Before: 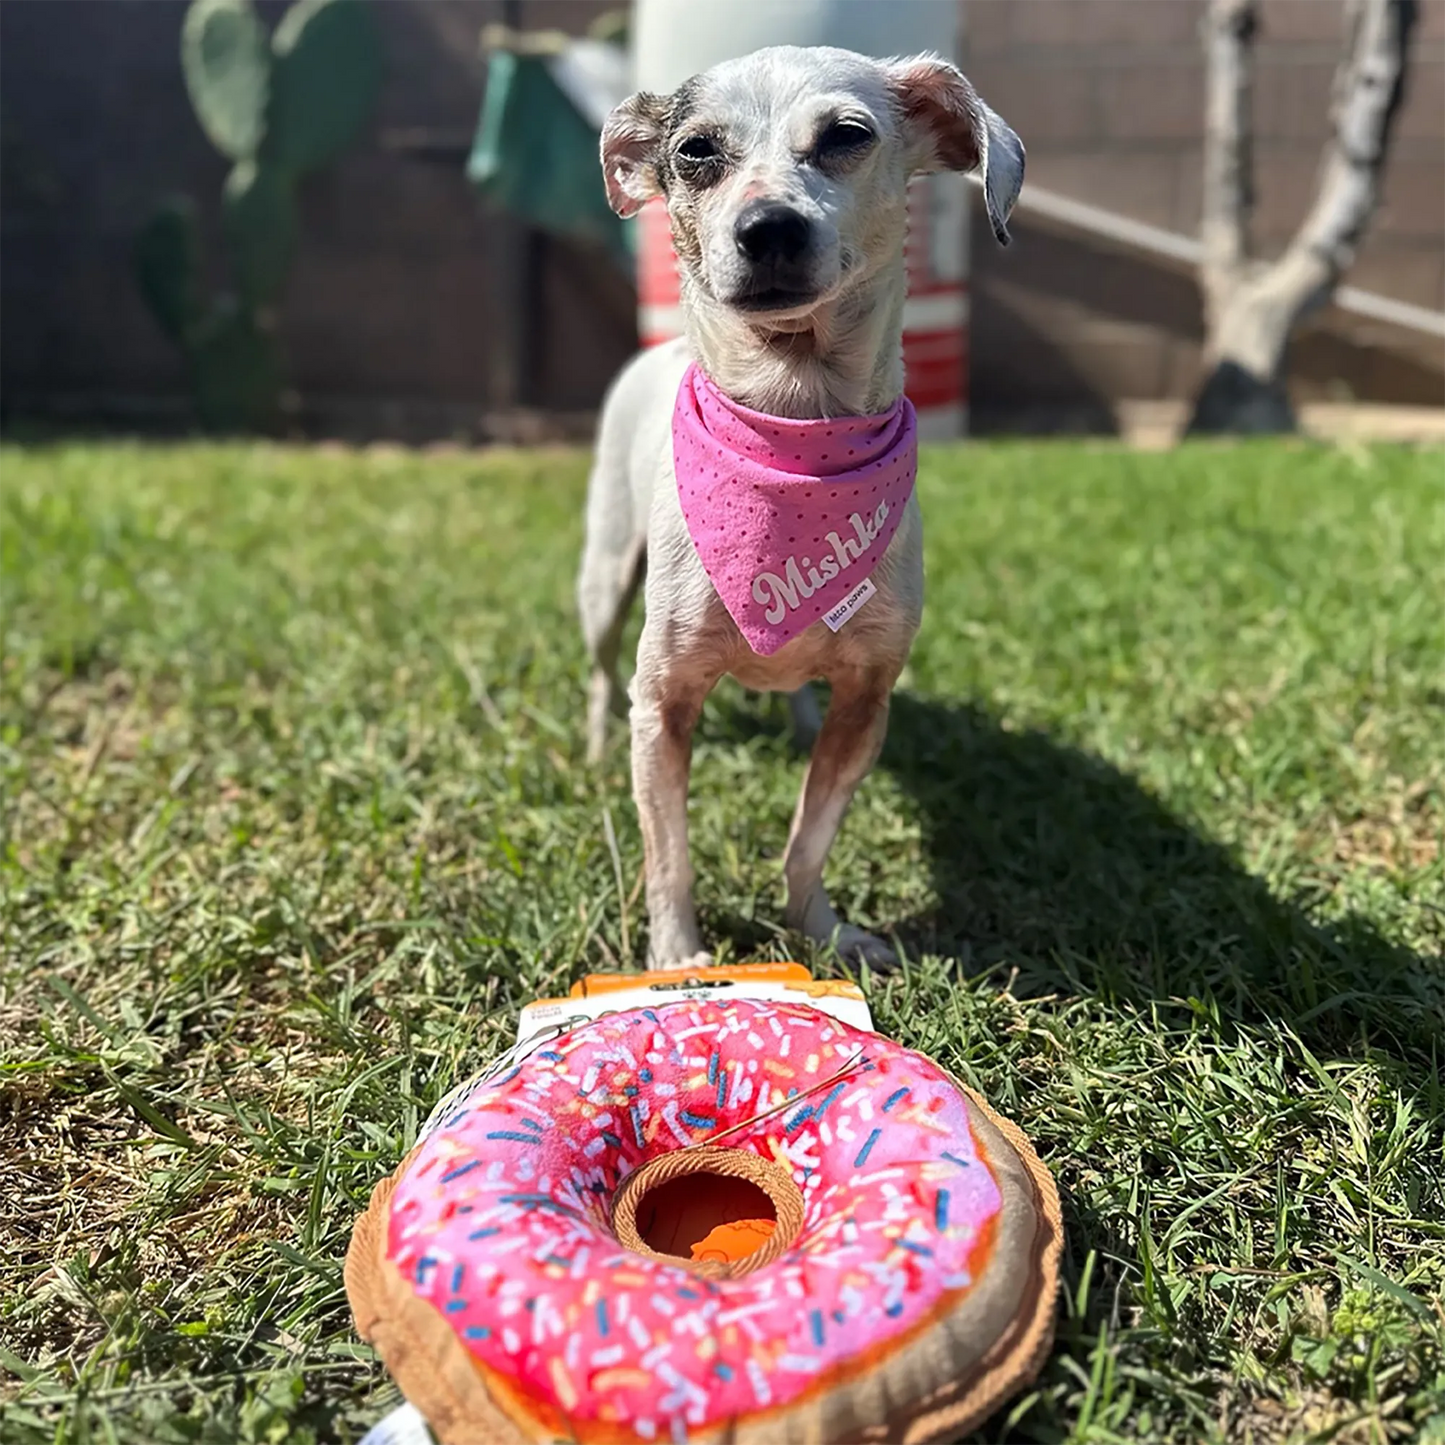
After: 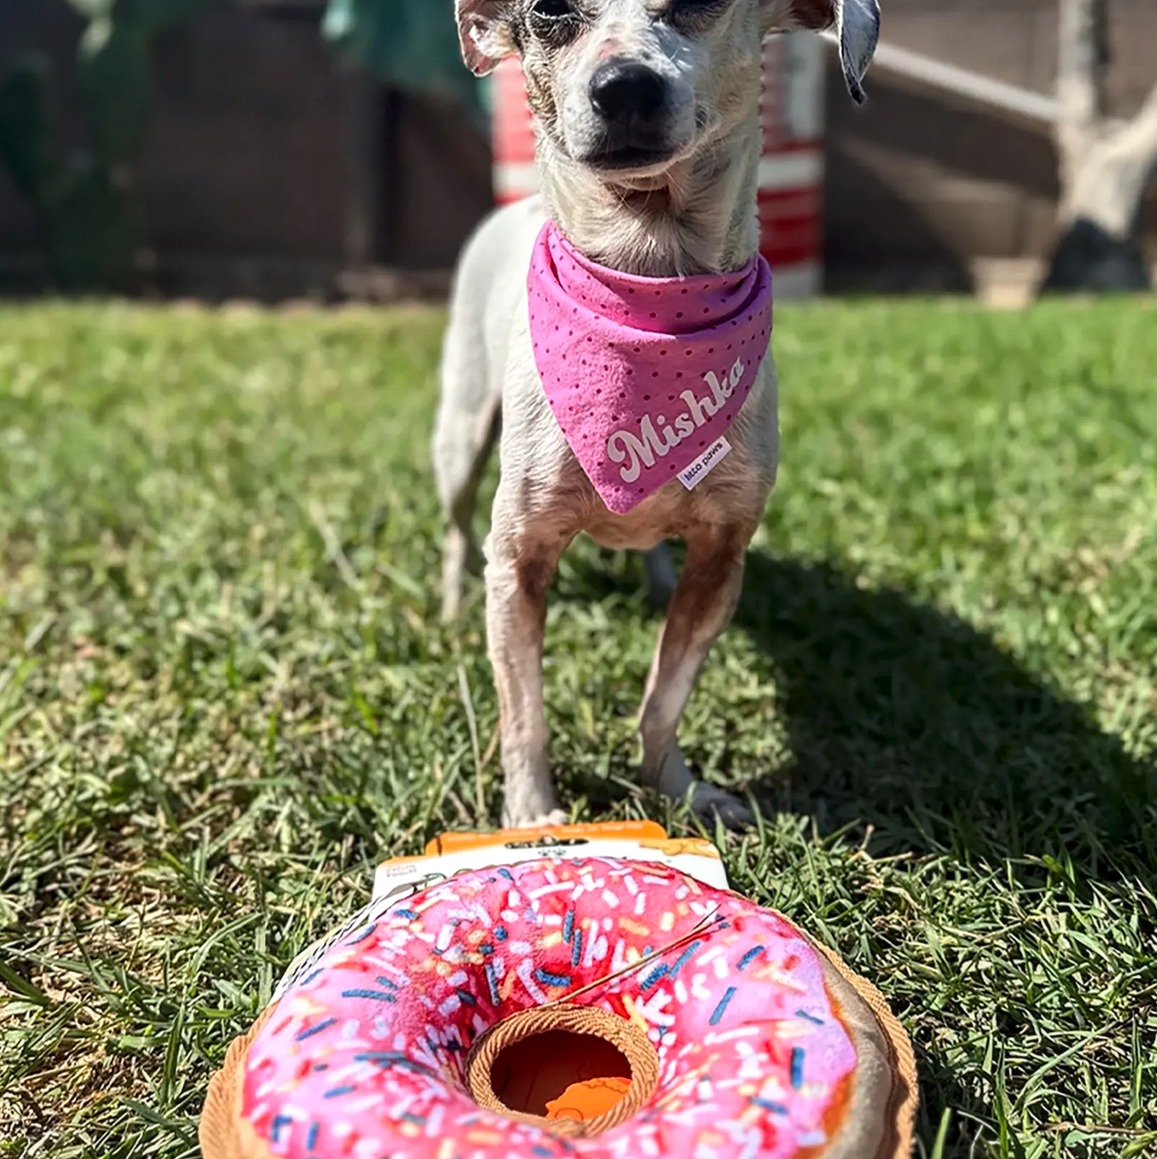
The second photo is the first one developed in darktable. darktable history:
shadows and highlights: shadows -25.01, highlights 50.39, soften with gaussian
local contrast: on, module defaults
crop and rotate: left 10.053%, top 9.849%, right 9.83%, bottom 9.88%
contrast brightness saturation: contrast 0.137
